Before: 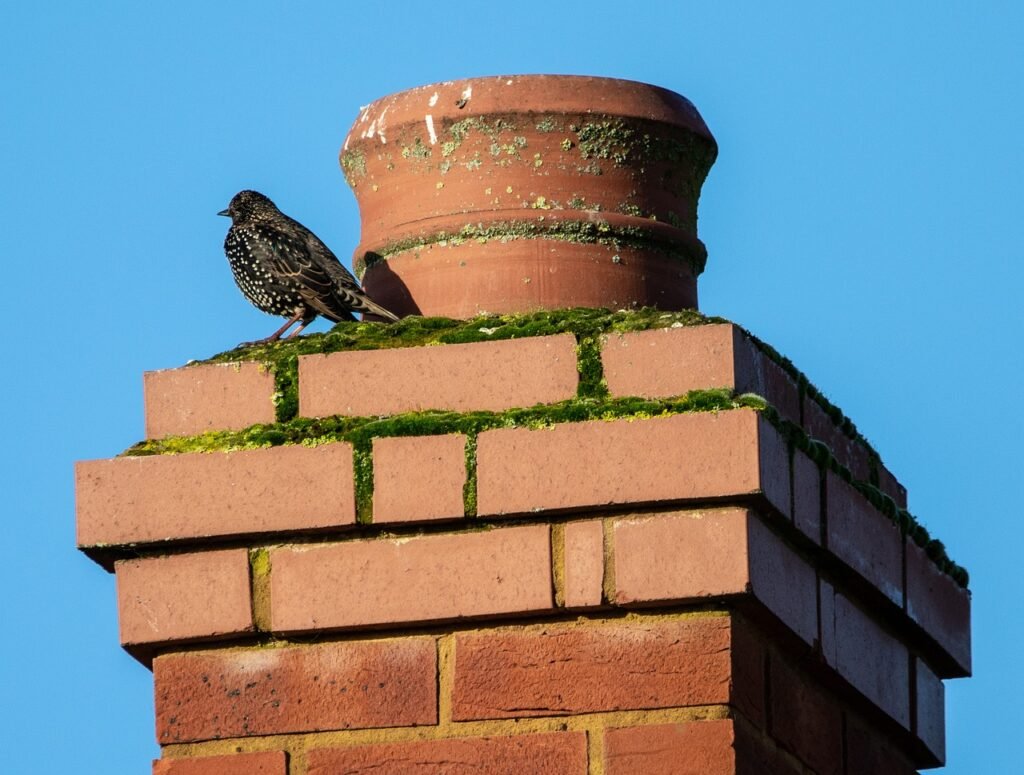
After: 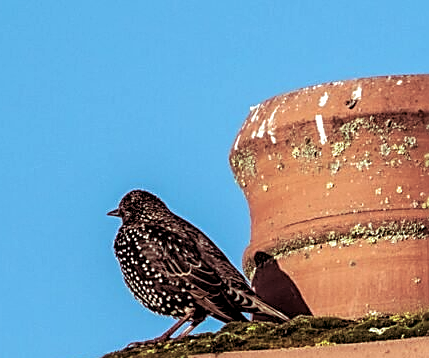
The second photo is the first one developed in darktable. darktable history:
local contrast: detail 130%
sharpen: amount 0.901
split-toning: on, module defaults
crop and rotate: left 10.817%, top 0.062%, right 47.194%, bottom 53.626%
